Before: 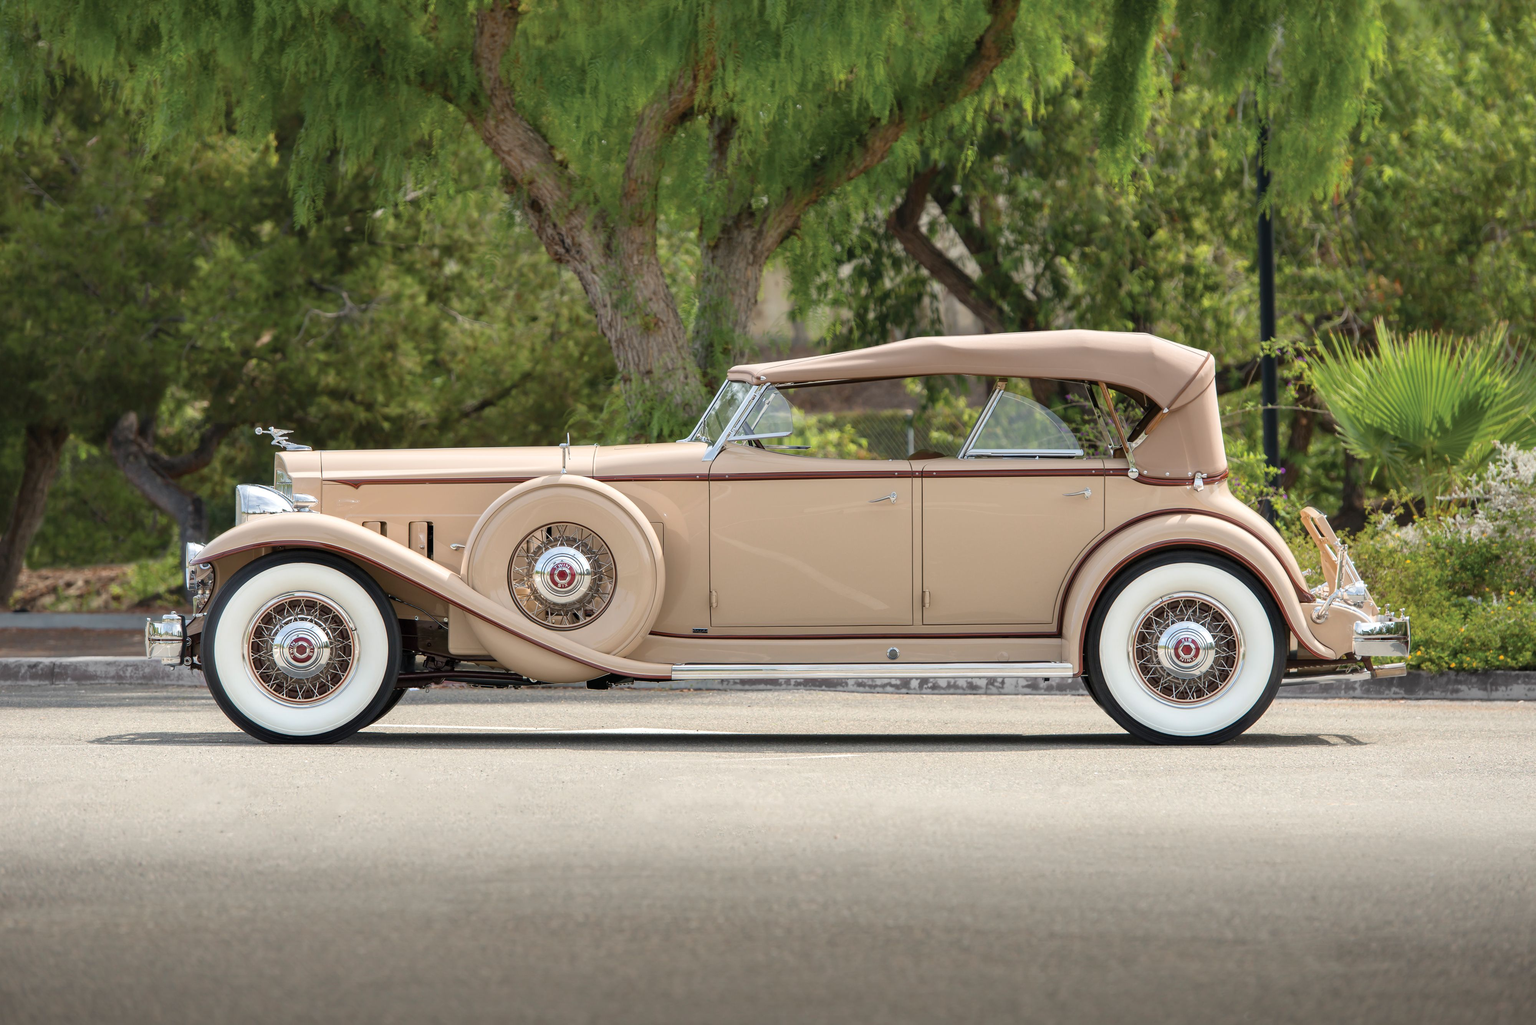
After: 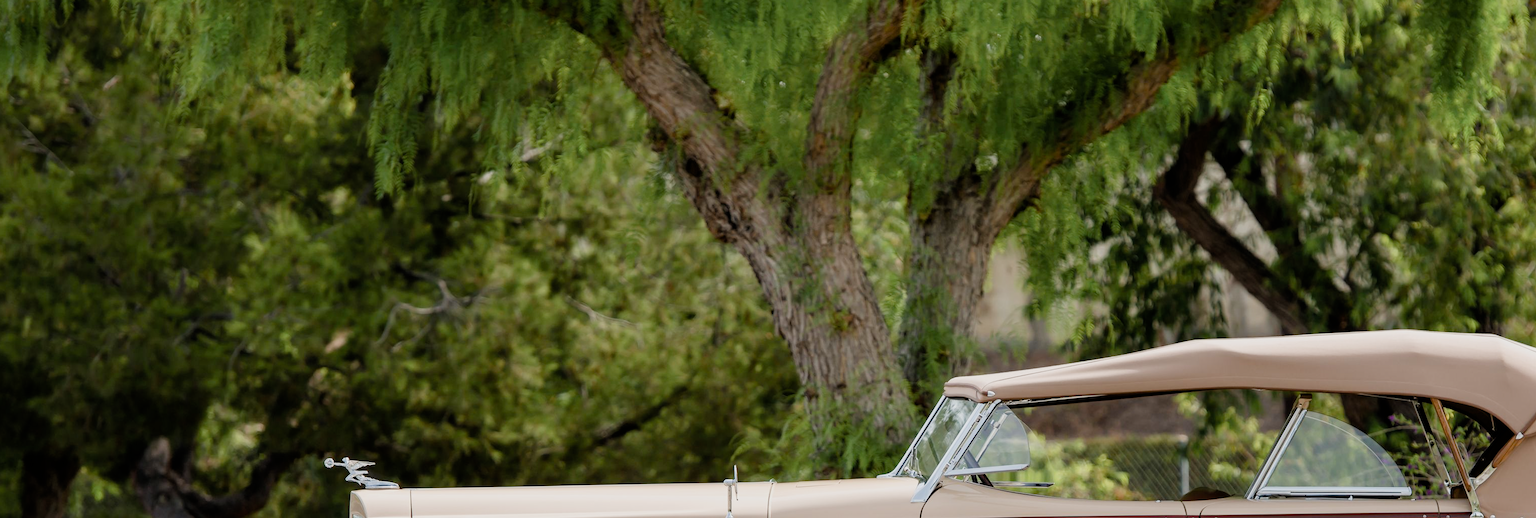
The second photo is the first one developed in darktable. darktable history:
crop: left 0.529%, top 7.651%, right 23.249%, bottom 53.828%
filmic rgb: black relative exposure -5.13 EV, white relative exposure 3.52 EV, hardness 3.17, contrast 1.186, highlights saturation mix -49.43%
color balance rgb: perceptual saturation grading › global saturation 20%, perceptual saturation grading › highlights -50.482%, perceptual saturation grading › shadows 31.145%
